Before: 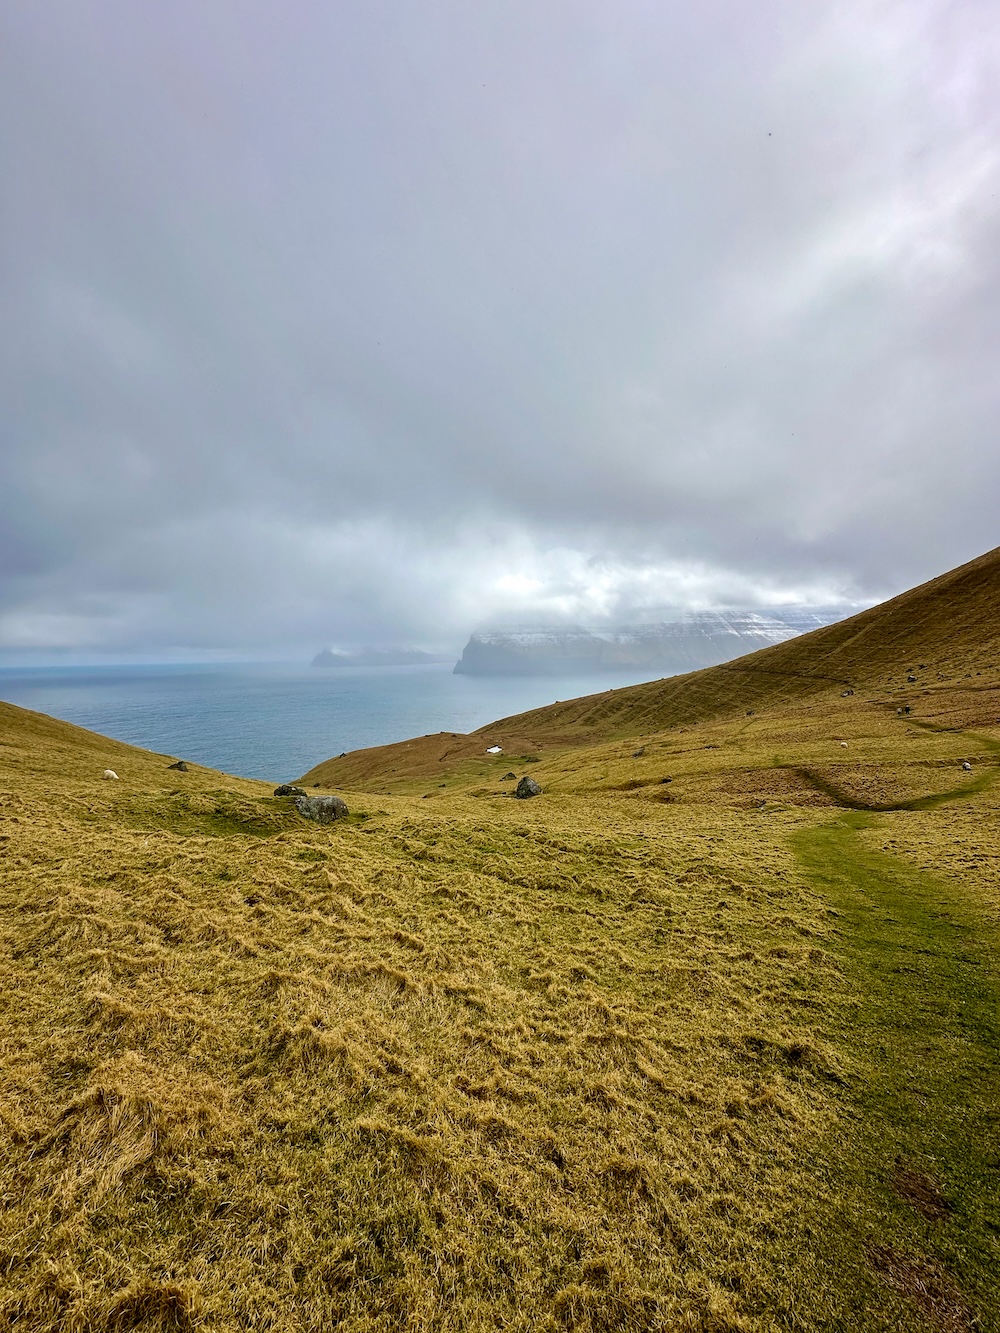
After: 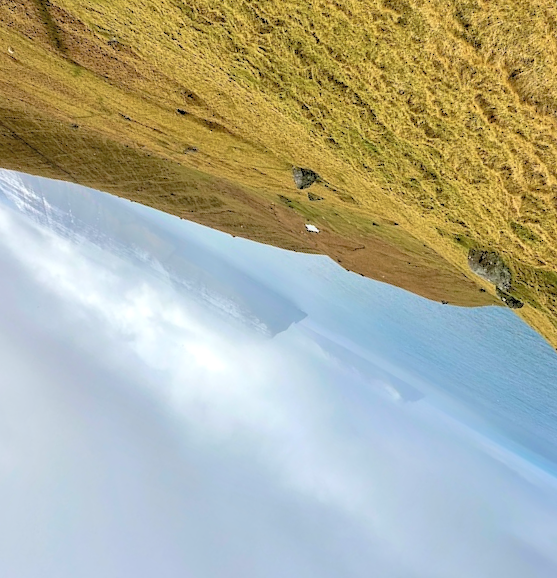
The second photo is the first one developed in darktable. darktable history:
crop and rotate: angle 148.59°, left 9.227%, top 15.639%, right 4.531%, bottom 17.151%
levels: levels [0.093, 0.434, 0.988]
tone curve: curves: ch0 [(0.001, 0.042) (0.128, 0.16) (0.452, 0.42) (0.603, 0.566) (0.754, 0.733) (1, 1)]; ch1 [(0, 0) (0.325, 0.327) (0.412, 0.441) (0.473, 0.466) (0.5, 0.499) (0.549, 0.558) (0.617, 0.625) (0.713, 0.7) (1, 1)]; ch2 [(0, 0) (0.386, 0.397) (0.445, 0.47) (0.505, 0.498) (0.529, 0.524) (0.574, 0.569) (0.652, 0.641) (1, 1)], preserve colors none
